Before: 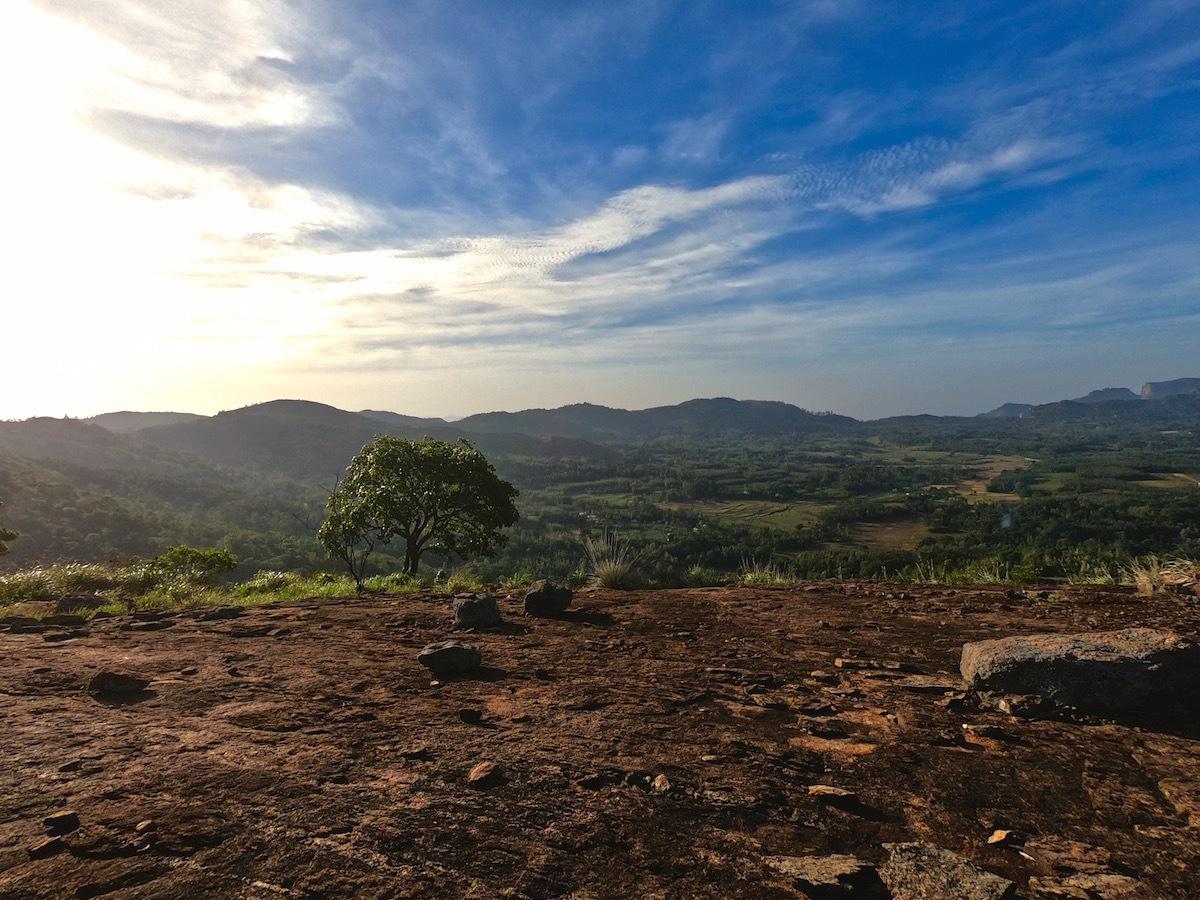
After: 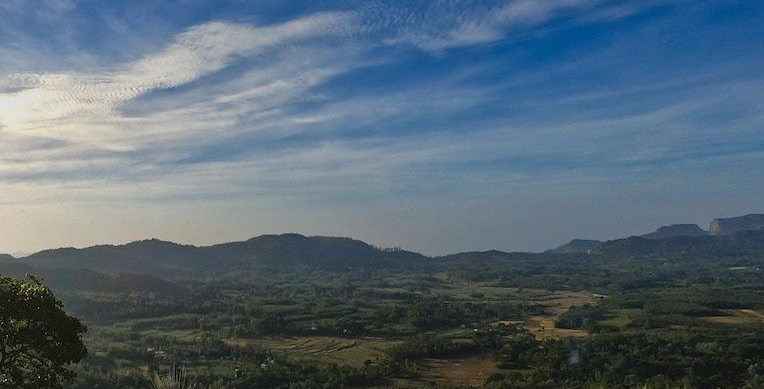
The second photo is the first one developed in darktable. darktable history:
crop: left 36.005%, top 18.293%, right 0.31%, bottom 38.444%
graduated density: on, module defaults
tone equalizer: on, module defaults
